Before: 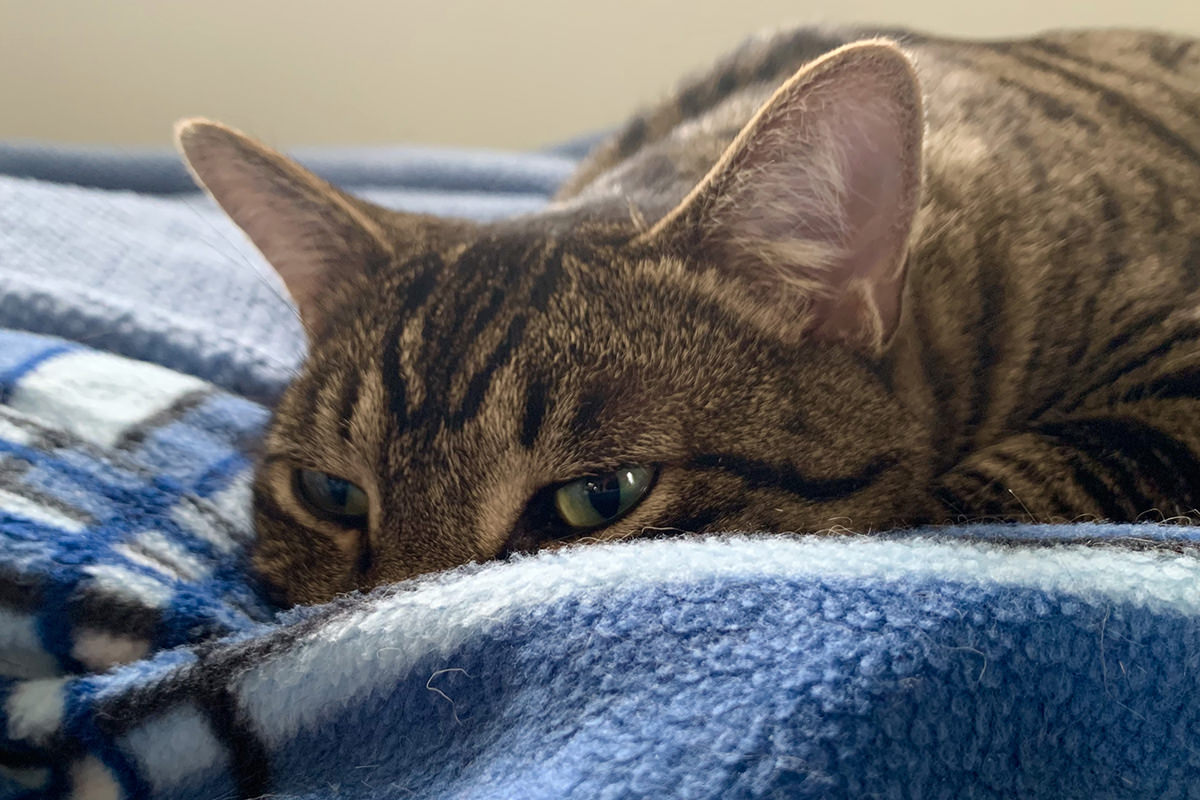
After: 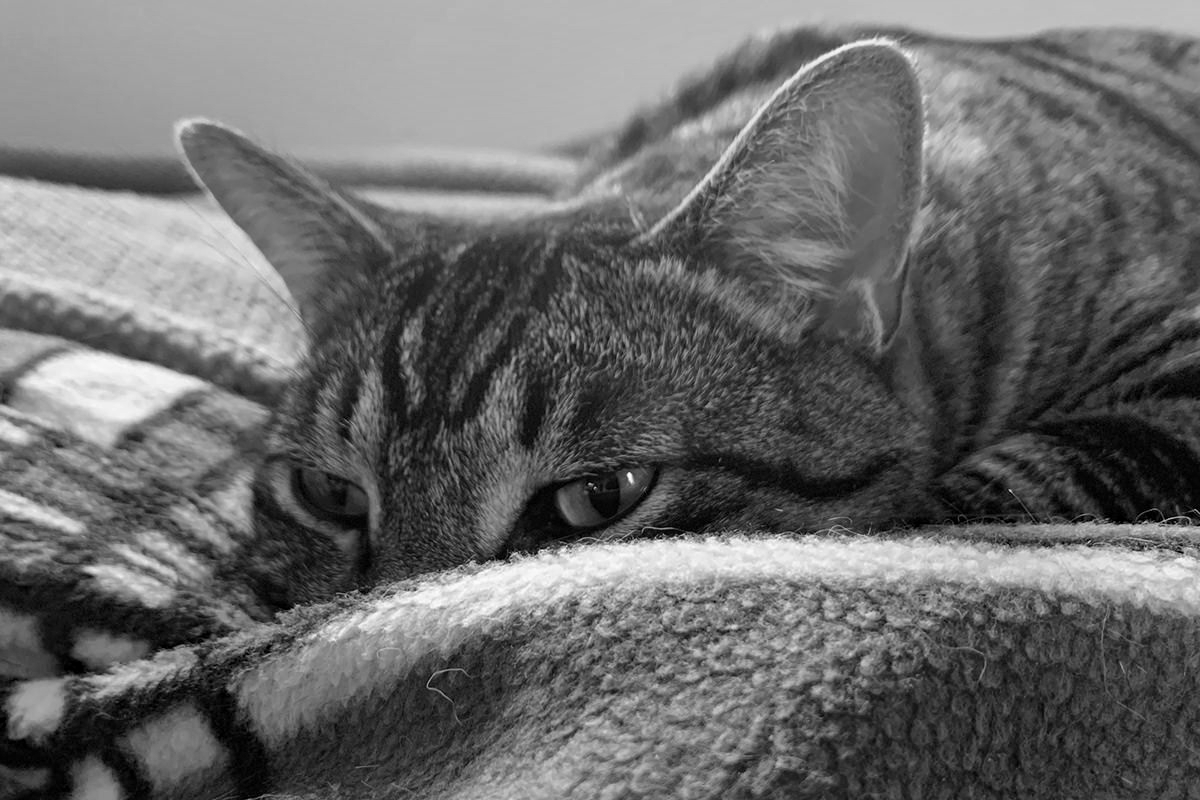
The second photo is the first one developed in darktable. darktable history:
haze removal: compatibility mode true, adaptive false
monochrome: a 32, b 64, size 2.3
shadows and highlights: soften with gaussian
